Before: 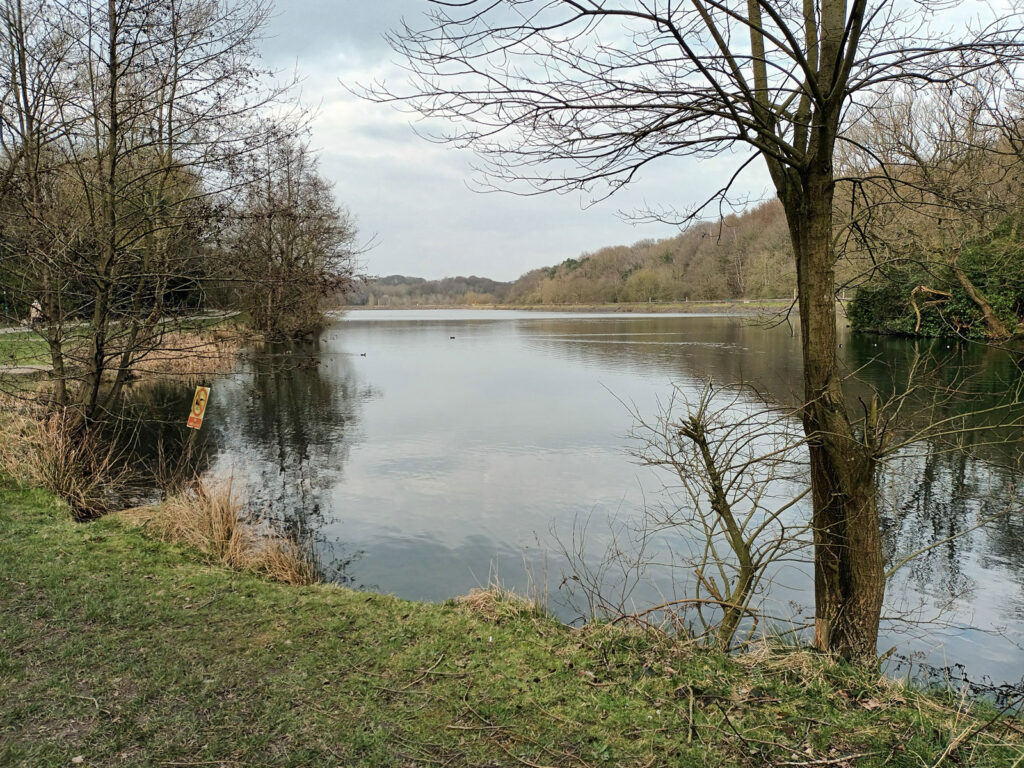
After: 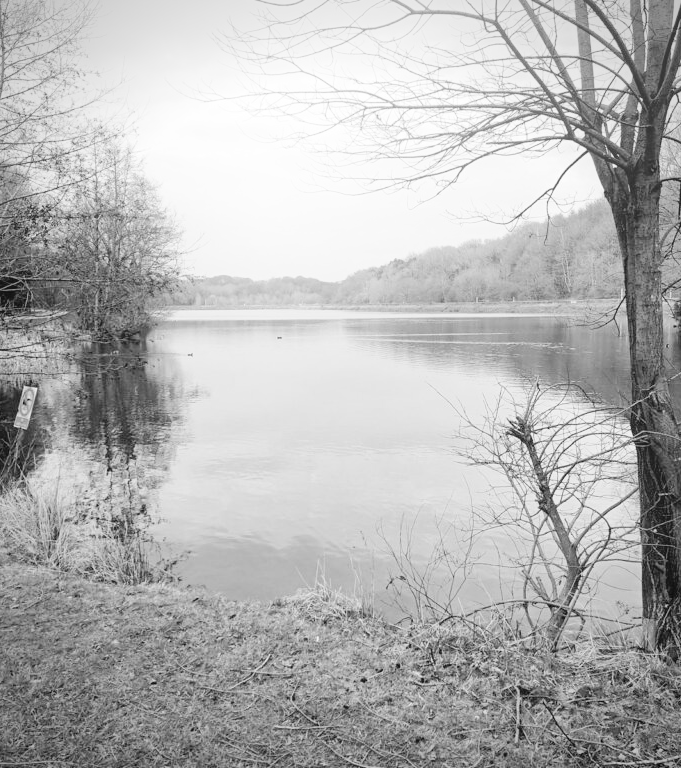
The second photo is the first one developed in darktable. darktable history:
crop: left 16.899%, right 16.556%
tone curve: curves: ch0 [(0, 0.009) (0.037, 0.035) (0.131, 0.126) (0.275, 0.28) (0.476, 0.514) (0.617, 0.667) (0.704, 0.759) (0.813, 0.863) (0.911, 0.931) (0.997, 1)]; ch1 [(0, 0) (0.318, 0.271) (0.444, 0.438) (0.493, 0.496) (0.508, 0.5) (0.534, 0.535) (0.57, 0.582) (0.65, 0.664) (0.746, 0.764) (1, 1)]; ch2 [(0, 0) (0.246, 0.24) (0.36, 0.381) (0.415, 0.434) (0.476, 0.492) (0.502, 0.499) (0.522, 0.518) (0.533, 0.534) (0.586, 0.598) (0.634, 0.643) (0.706, 0.717) (0.853, 0.83) (1, 0.951)], color space Lab, independent channels, preserve colors none
vignetting: fall-off radius 60.92%
global tonemap: drago (0.7, 100)
bloom: size 15%, threshold 97%, strength 7%
monochrome: on, module defaults
